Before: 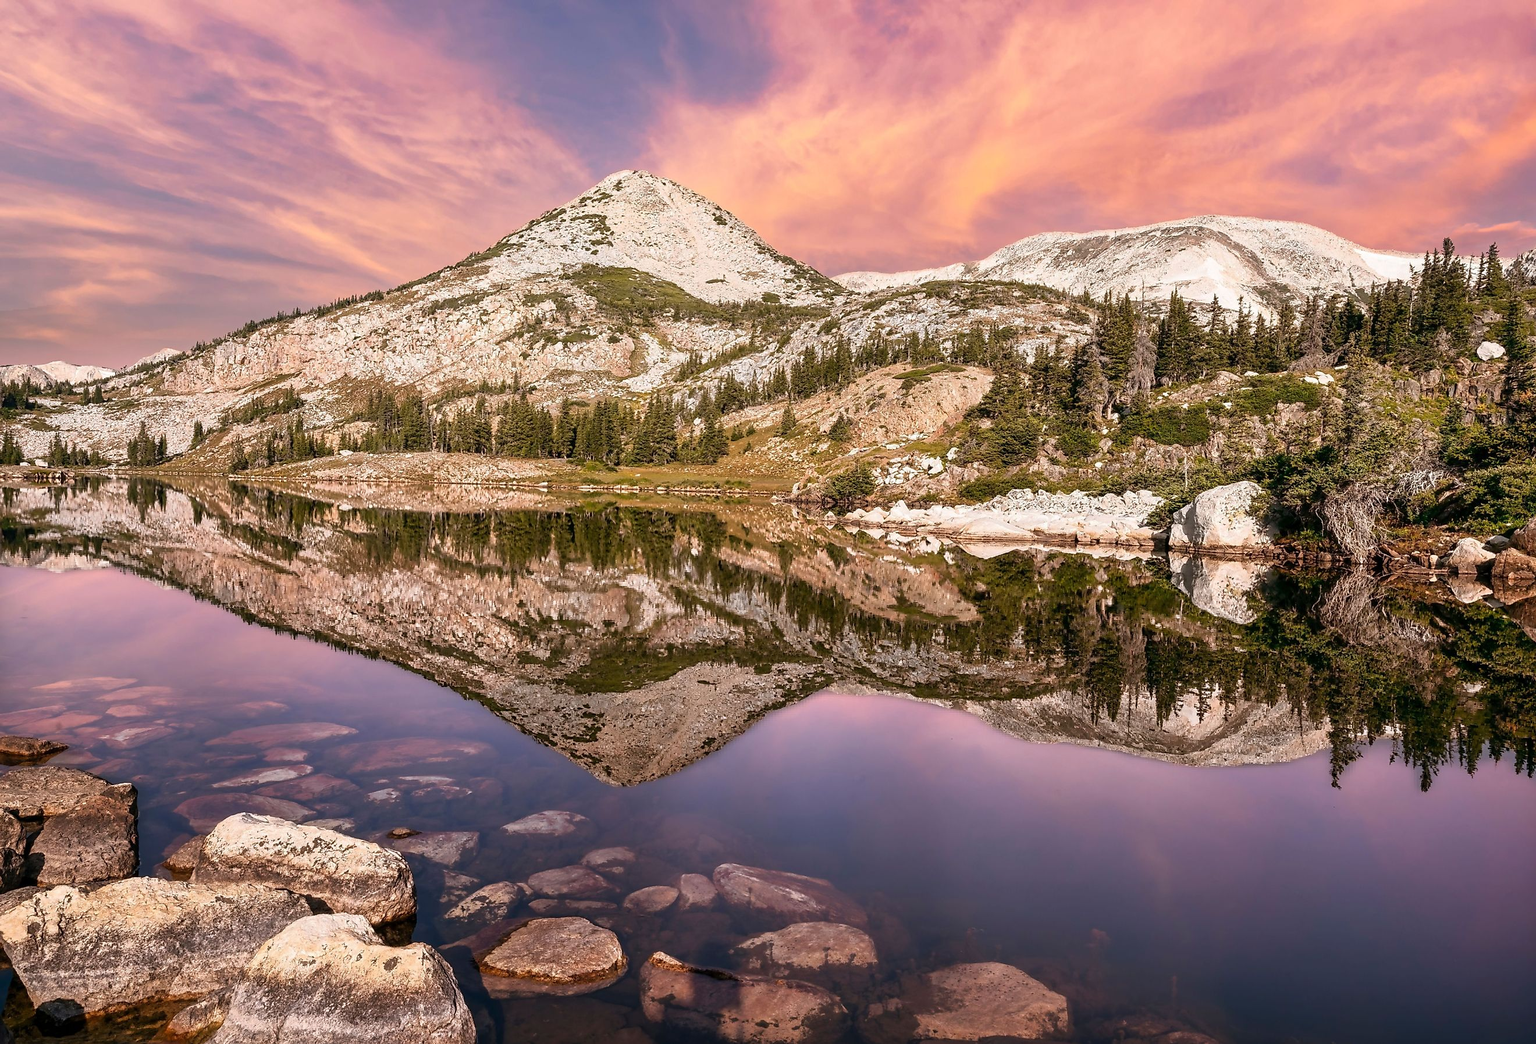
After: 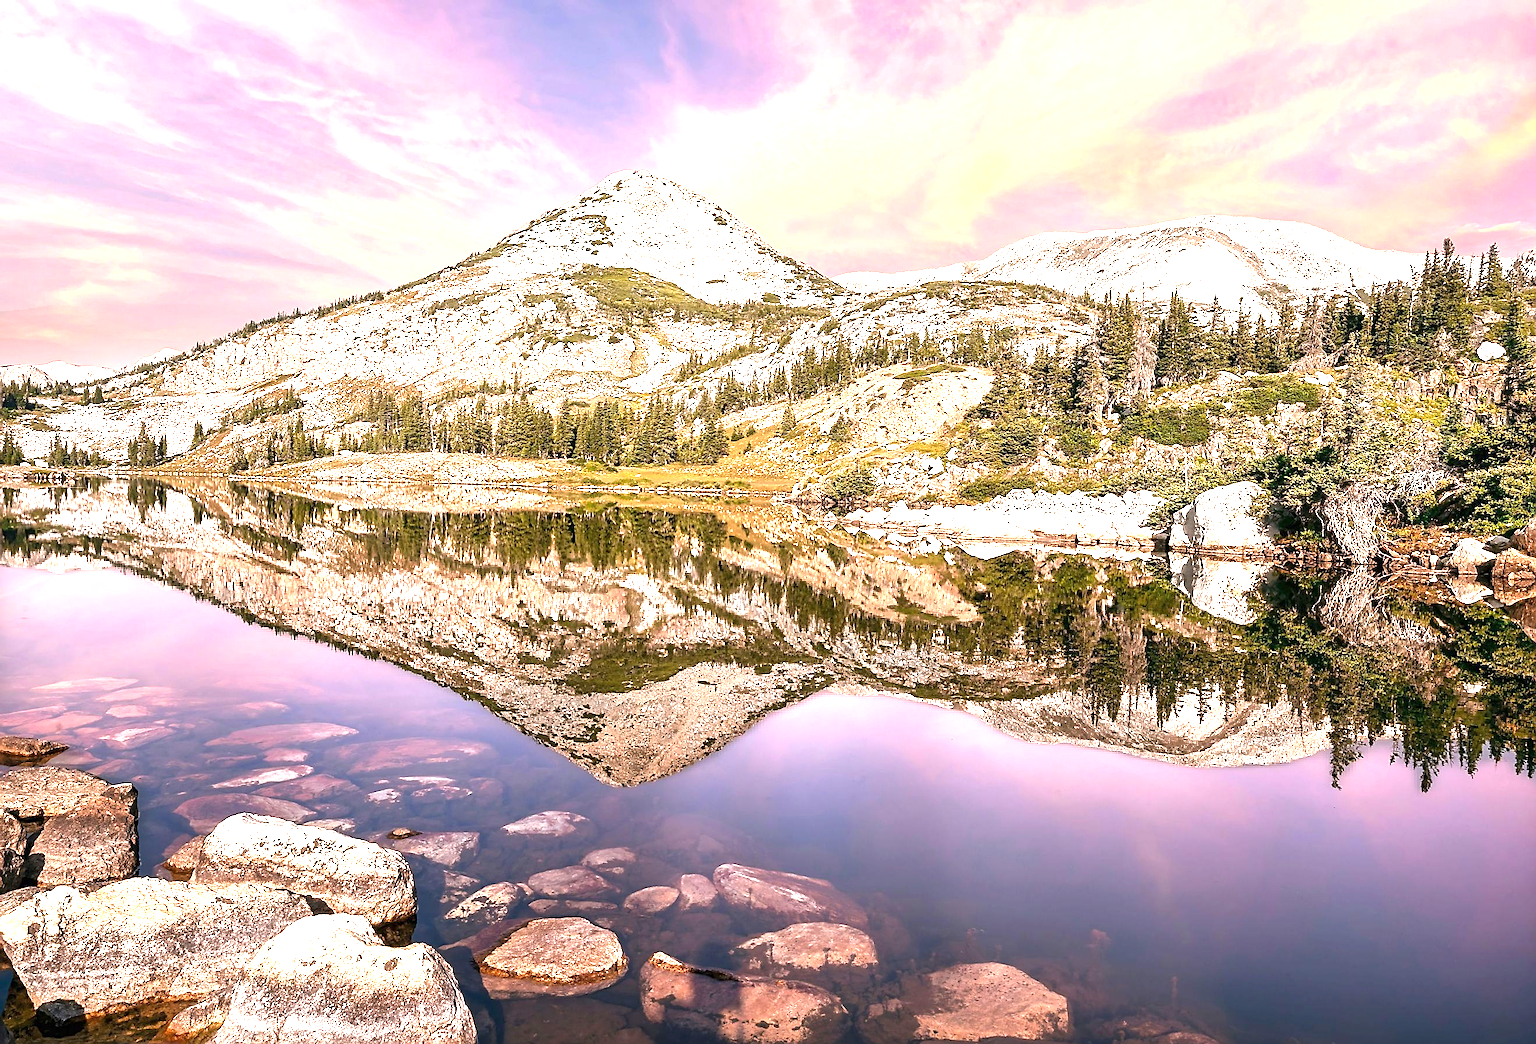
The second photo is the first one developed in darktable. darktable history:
sharpen: on, module defaults
exposure: black level correction 0, exposure 1.5 EV, compensate highlight preservation false
